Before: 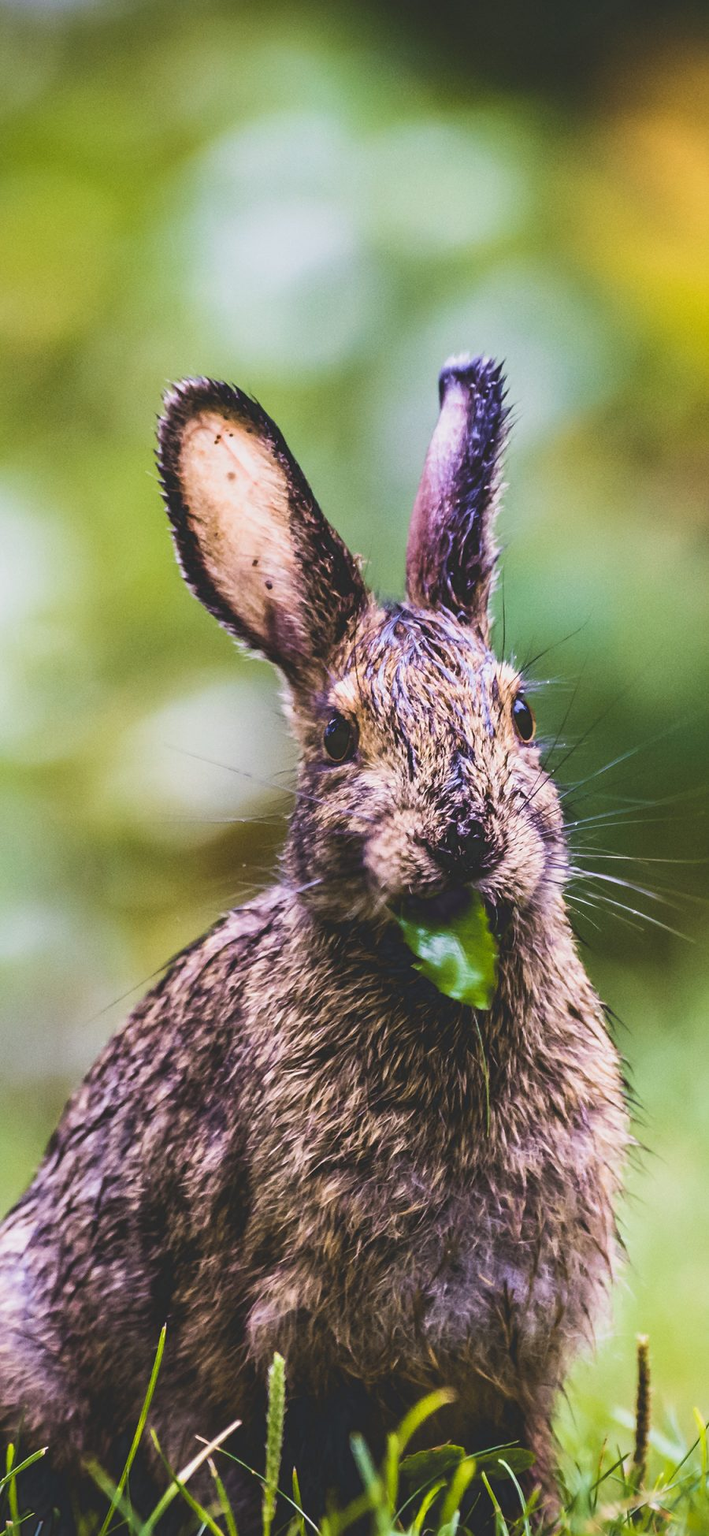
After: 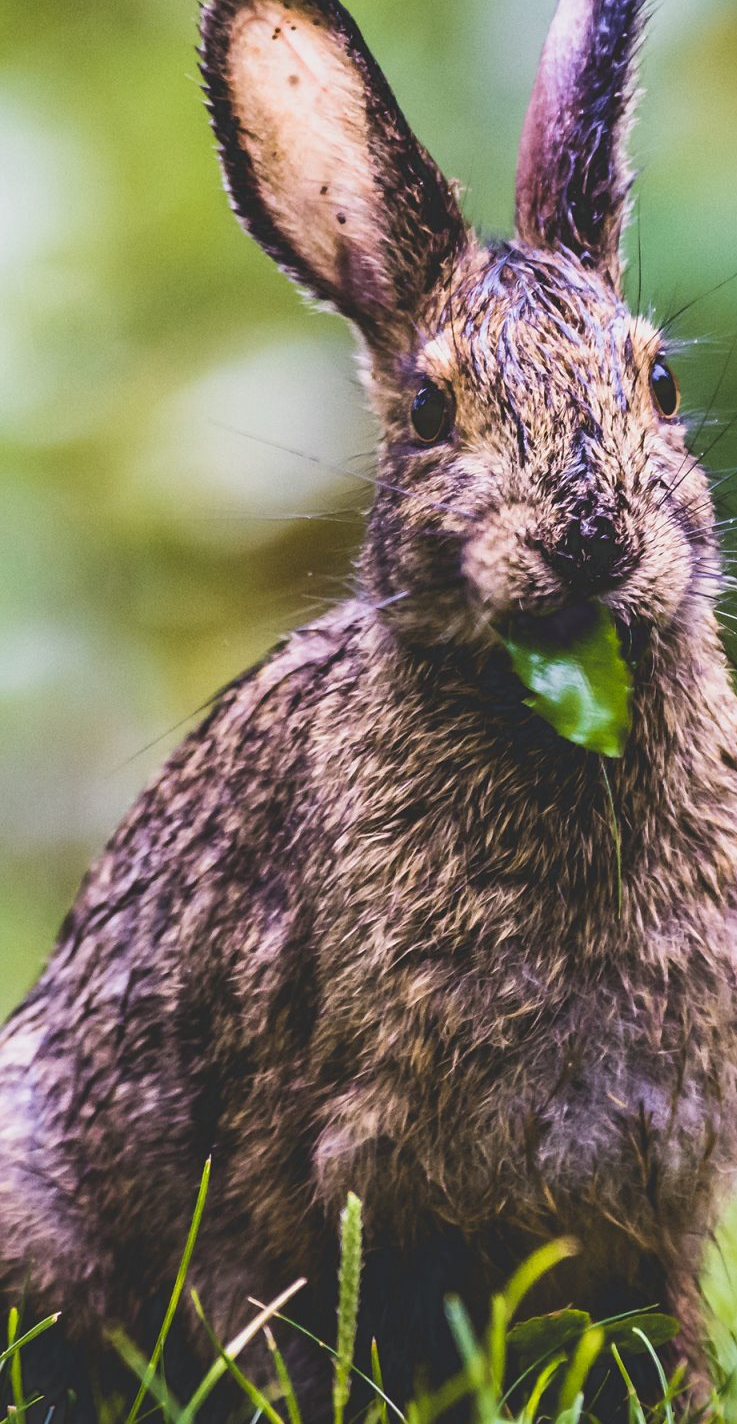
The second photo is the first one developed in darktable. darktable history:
crop: top 26.935%, right 18.042%
